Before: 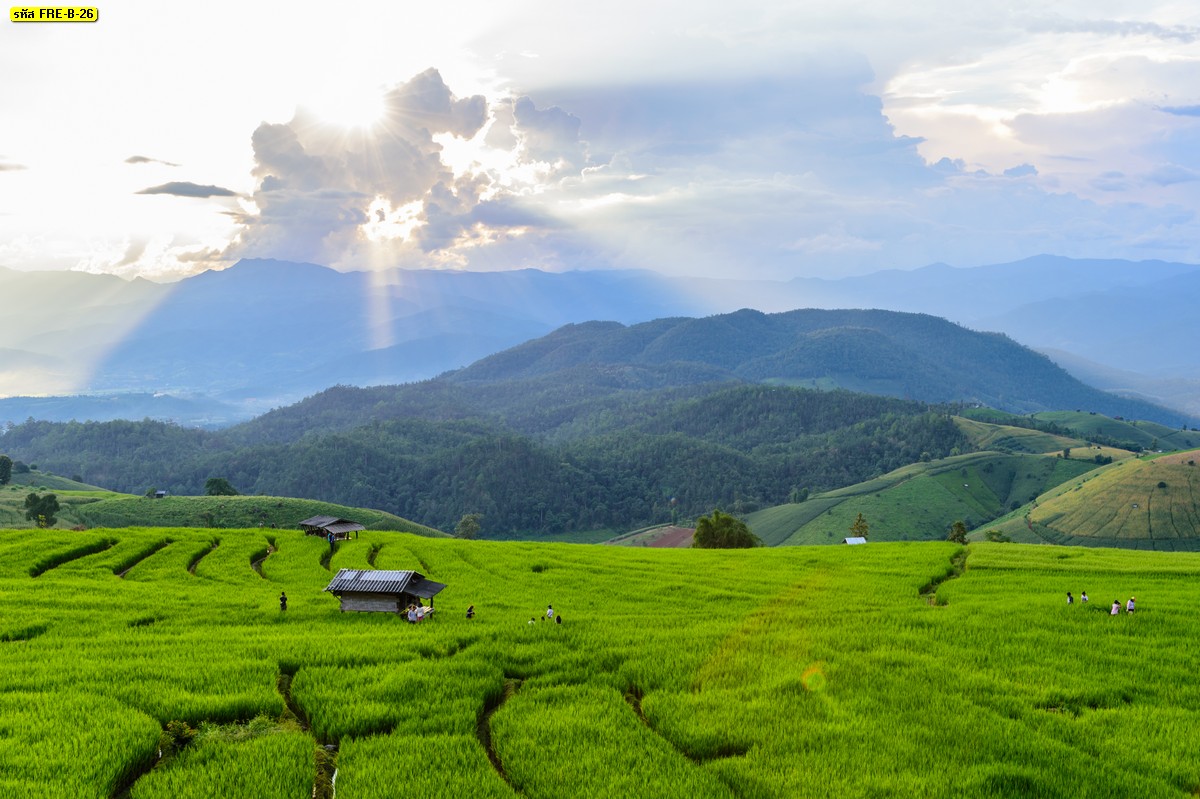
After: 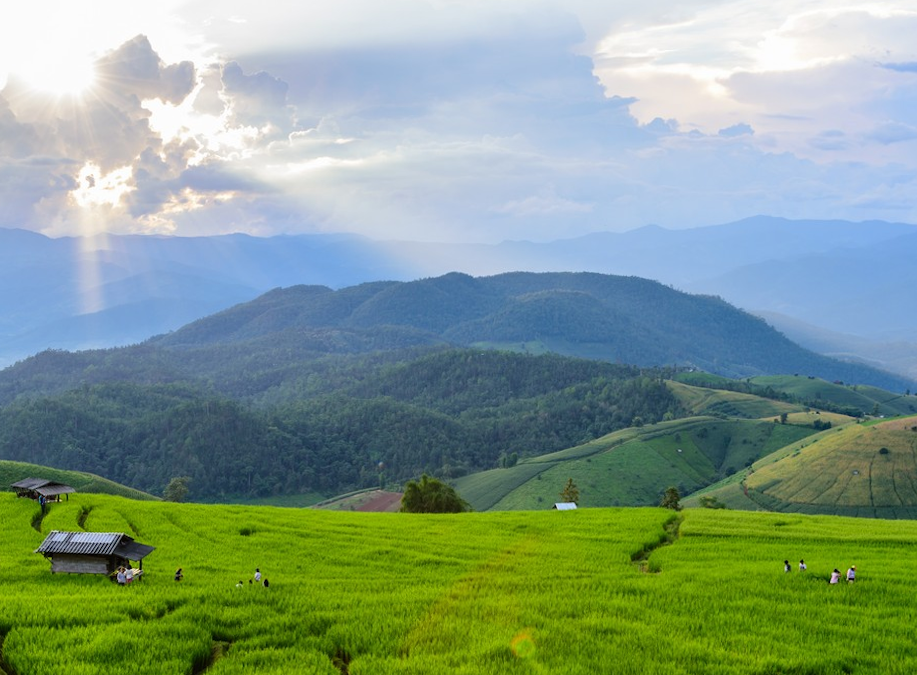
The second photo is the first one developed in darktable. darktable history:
rotate and perspective: lens shift (horizontal) -0.055, automatic cropping off
crop: left 23.095%, top 5.827%, bottom 11.854%
